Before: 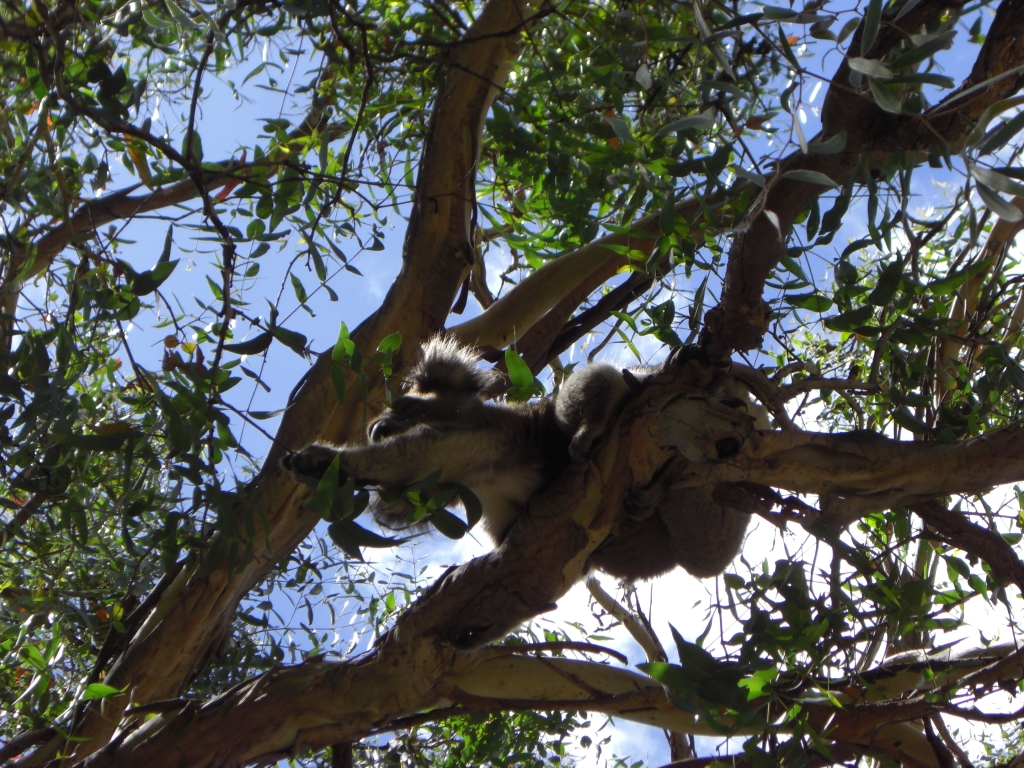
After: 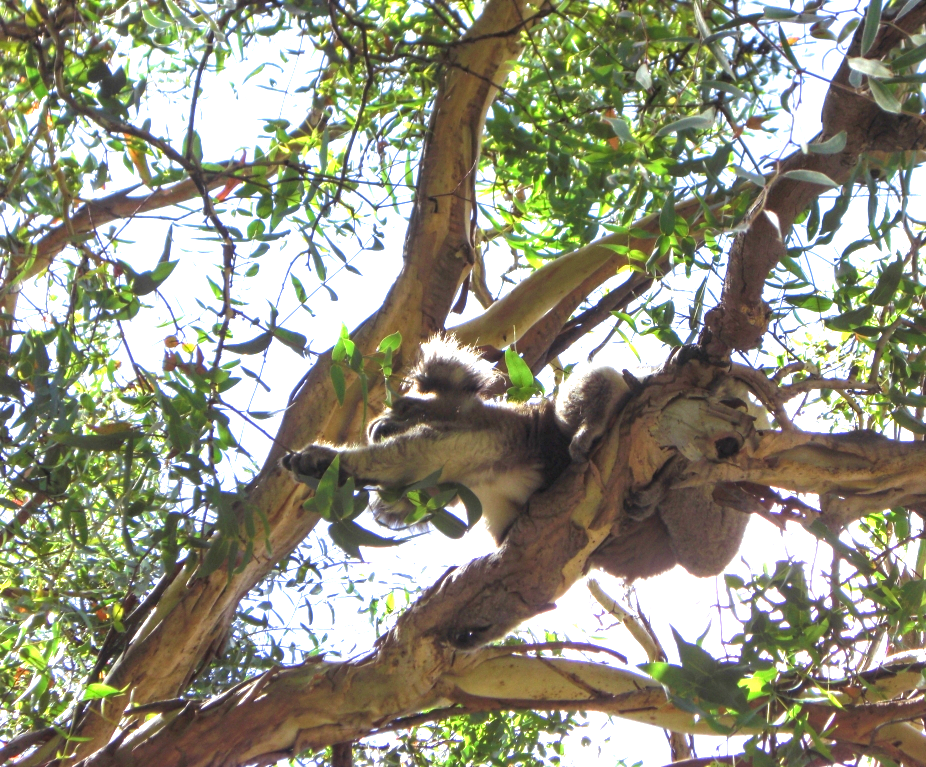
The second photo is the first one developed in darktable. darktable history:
crop: right 9.509%, bottom 0.031%
exposure: exposure 2 EV, compensate exposure bias true, compensate highlight preservation false
local contrast: on, module defaults
velvia: on, module defaults
